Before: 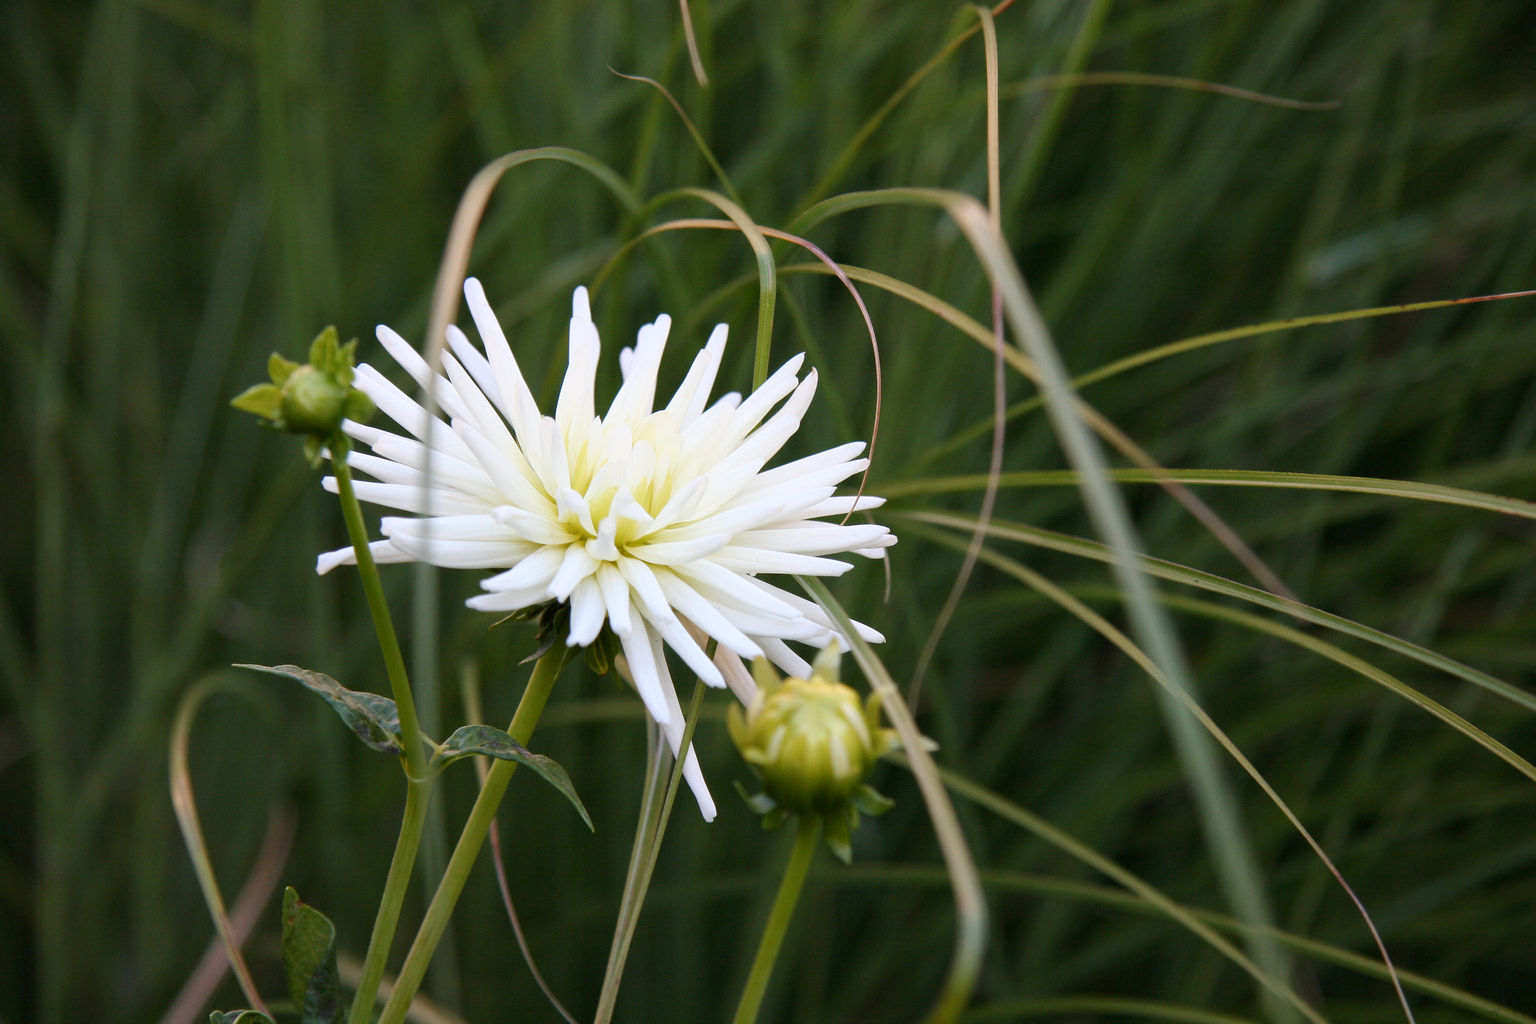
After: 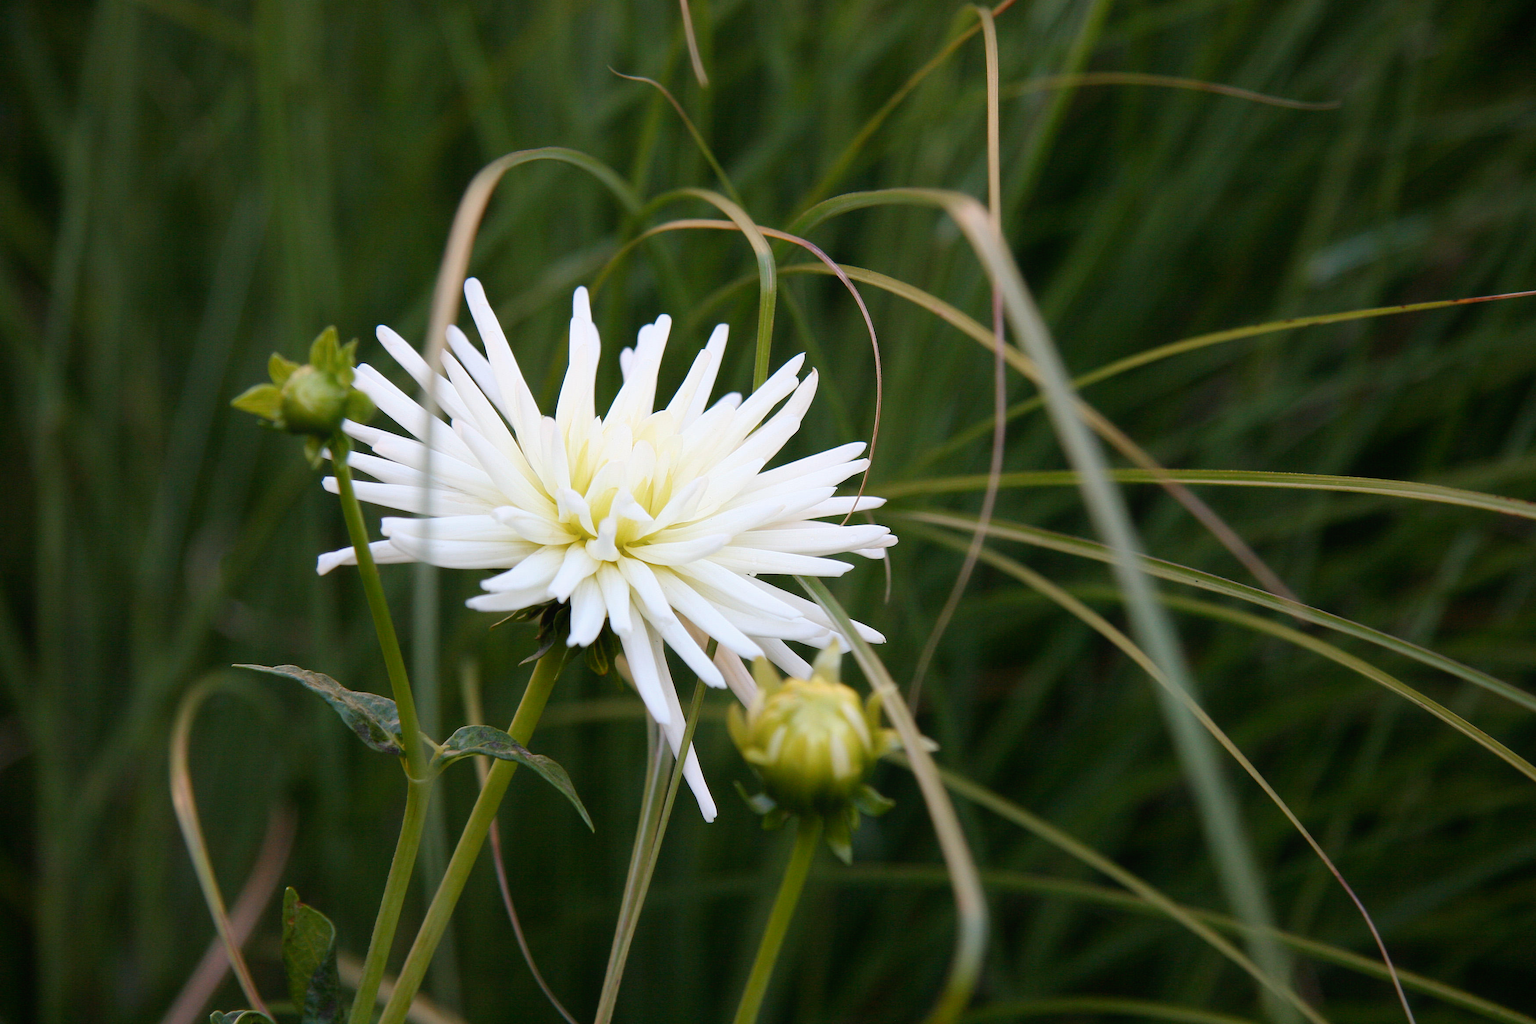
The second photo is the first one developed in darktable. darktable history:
color balance: input saturation 99%
contrast equalizer: y [[0.5, 0.488, 0.462, 0.461, 0.491, 0.5], [0.5 ×6], [0.5 ×6], [0 ×6], [0 ×6]]
